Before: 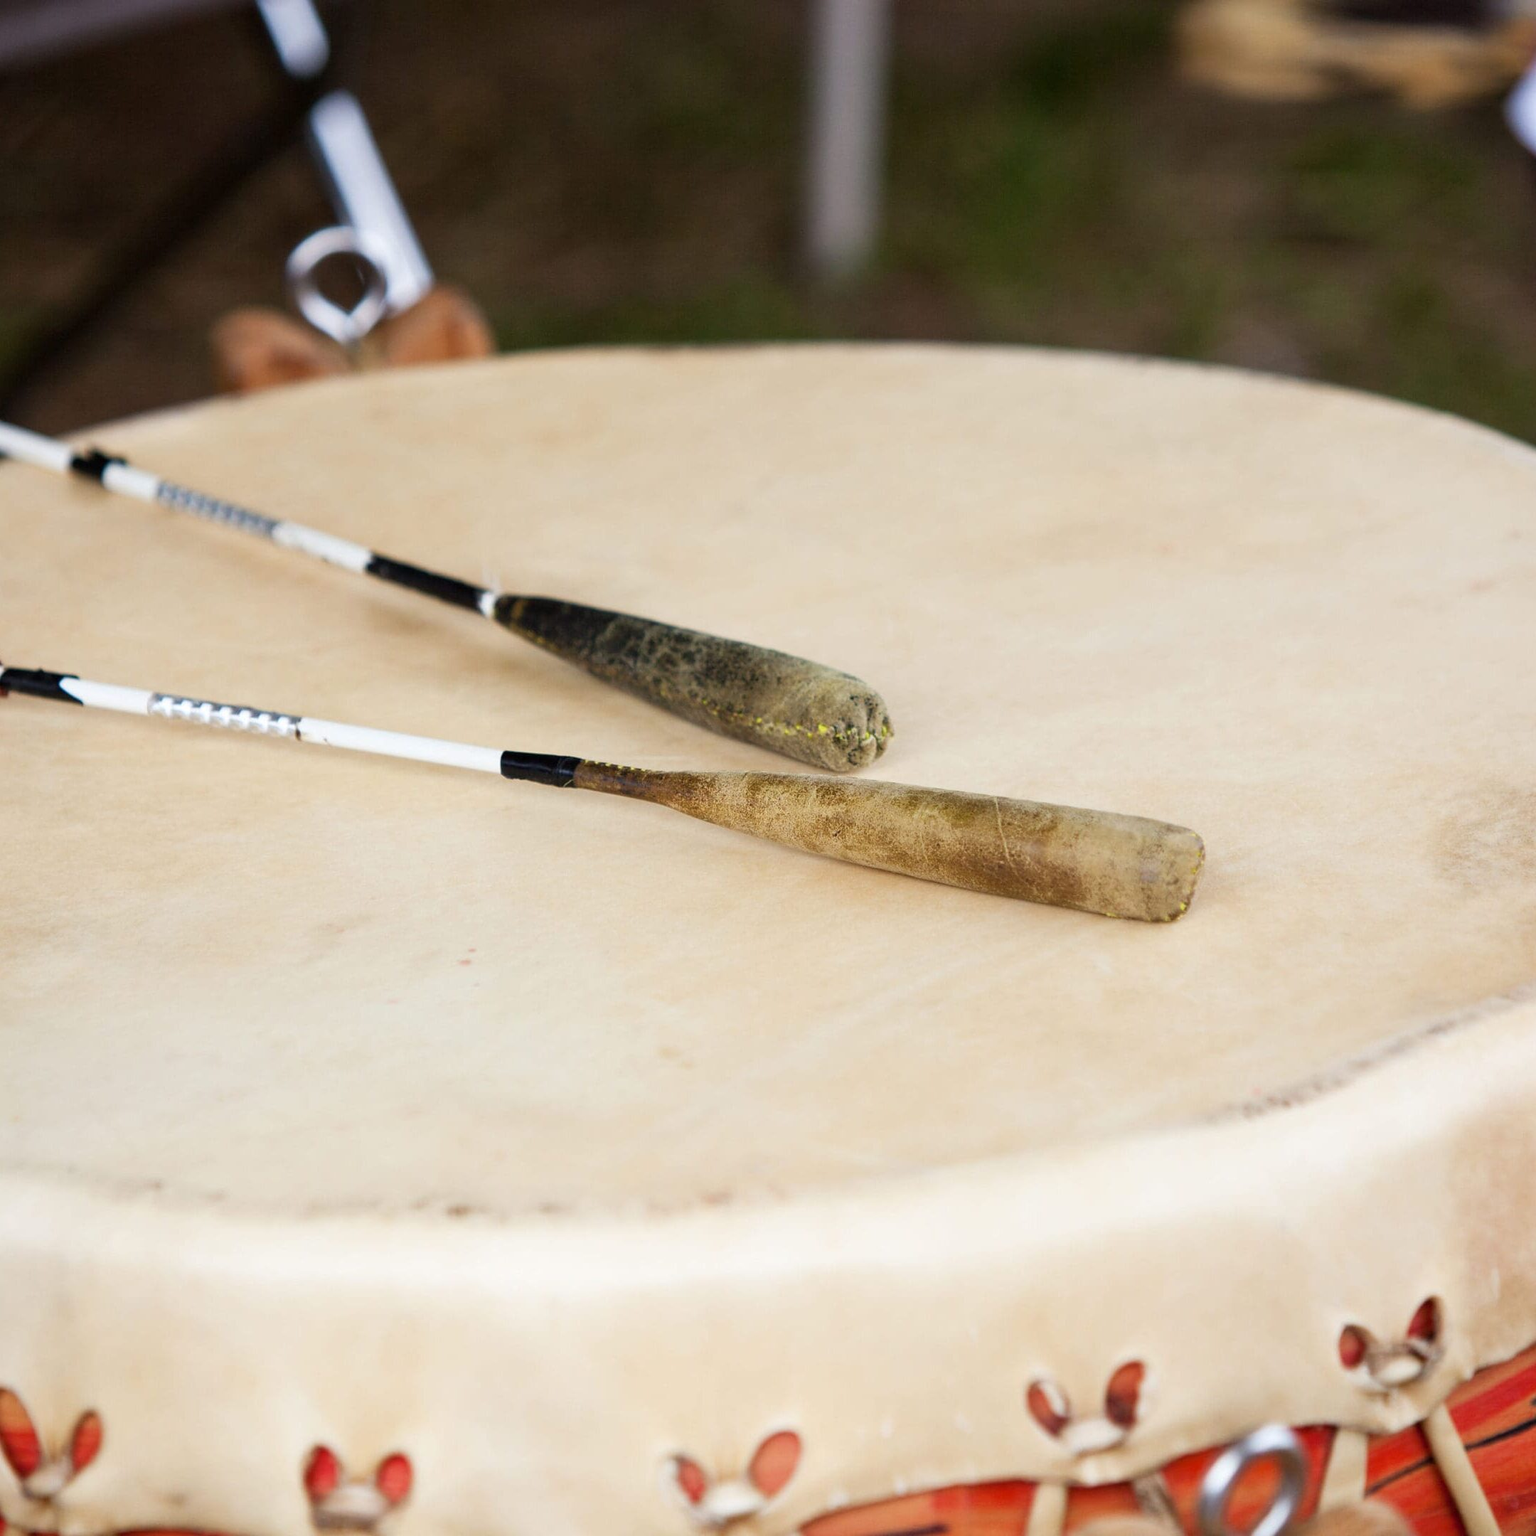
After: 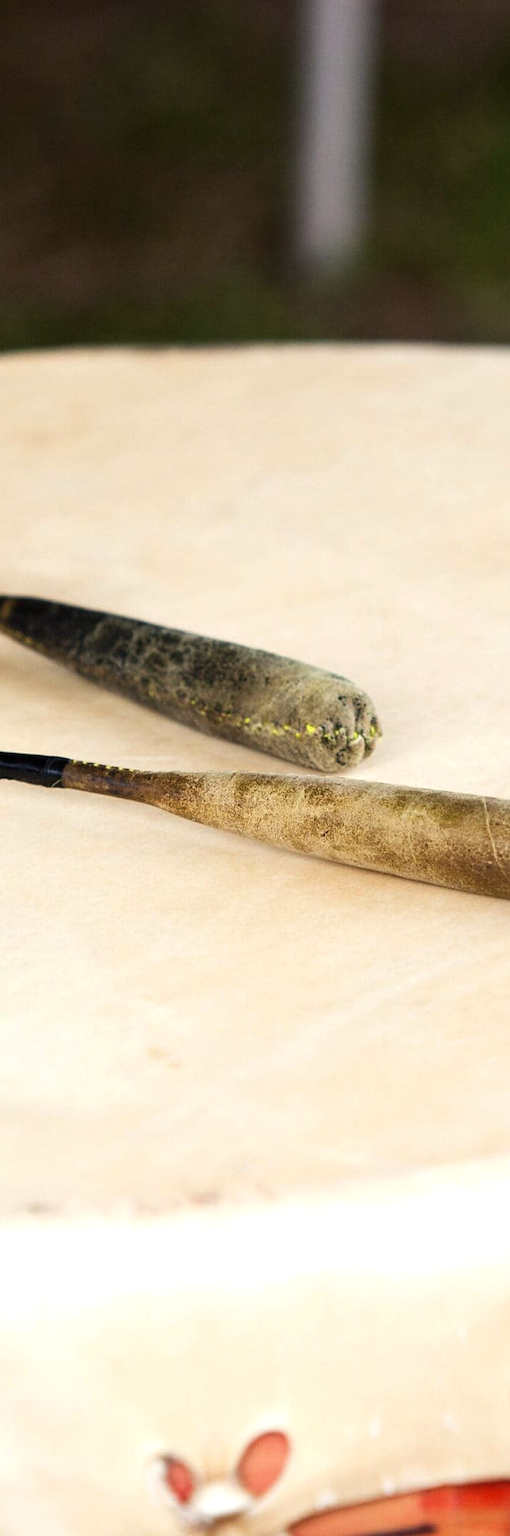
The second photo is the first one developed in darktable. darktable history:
tone equalizer: -8 EV -0.417 EV, -7 EV -0.389 EV, -6 EV -0.333 EV, -5 EV -0.222 EV, -3 EV 0.222 EV, -2 EV 0.333 EV, -1 EV 0.389 EV, +0 EV 0.417 EV, edges refinement/feathering 500, mask exposure compensation -1.57 EV, preserve details no
crop: left 33.36%, right 33.36%
